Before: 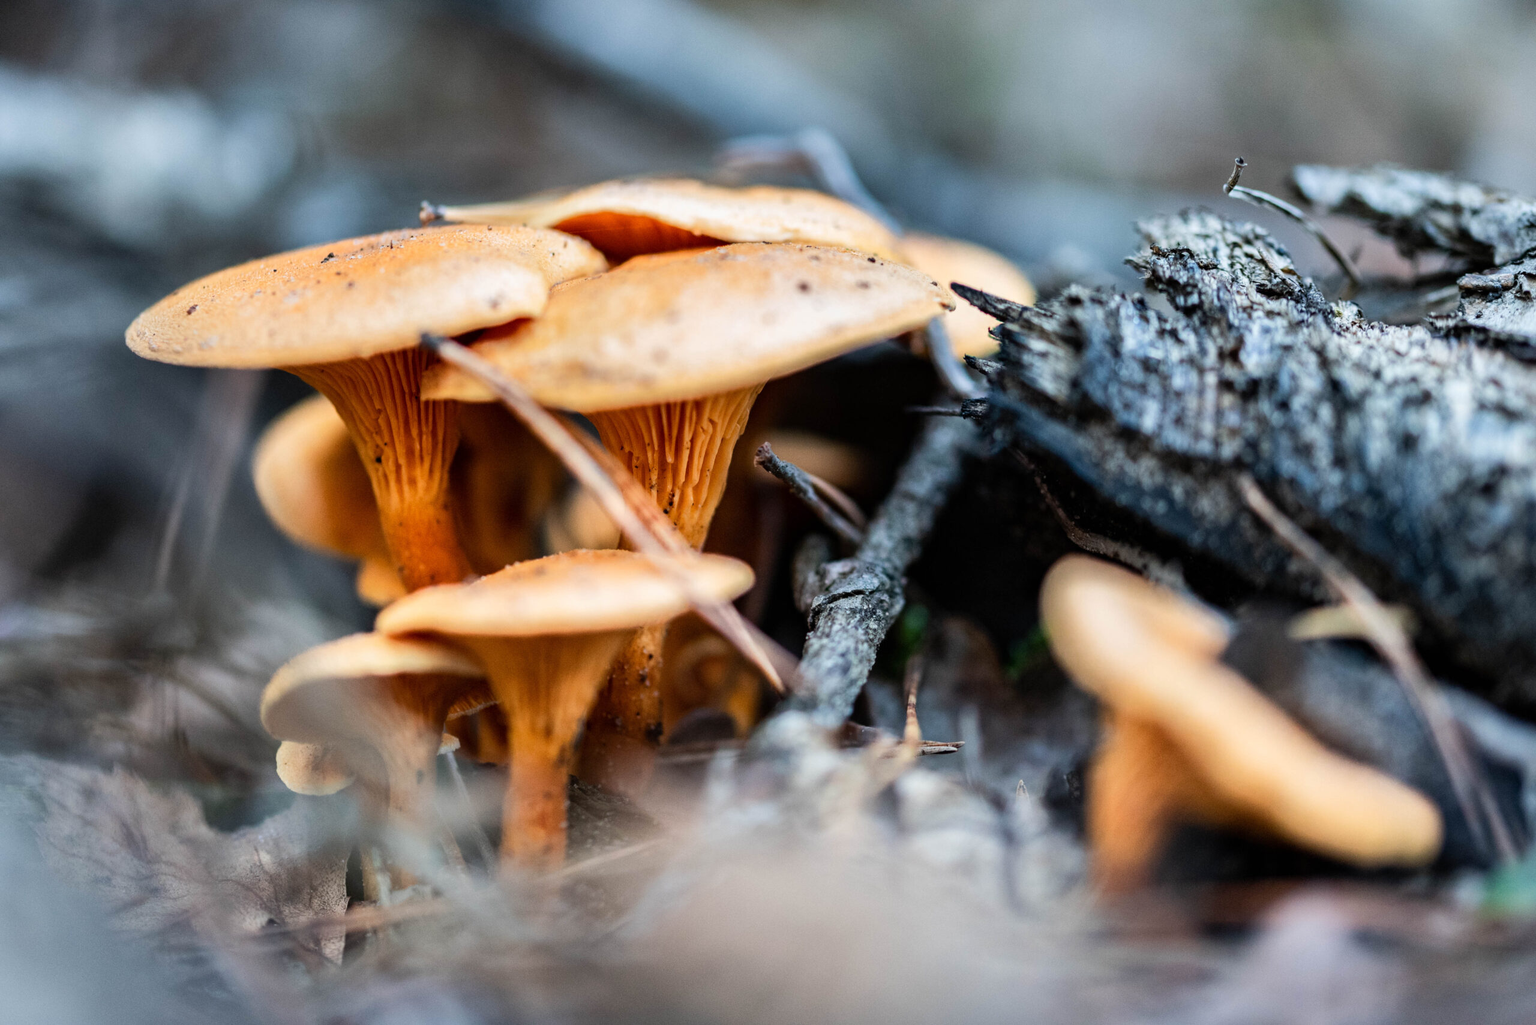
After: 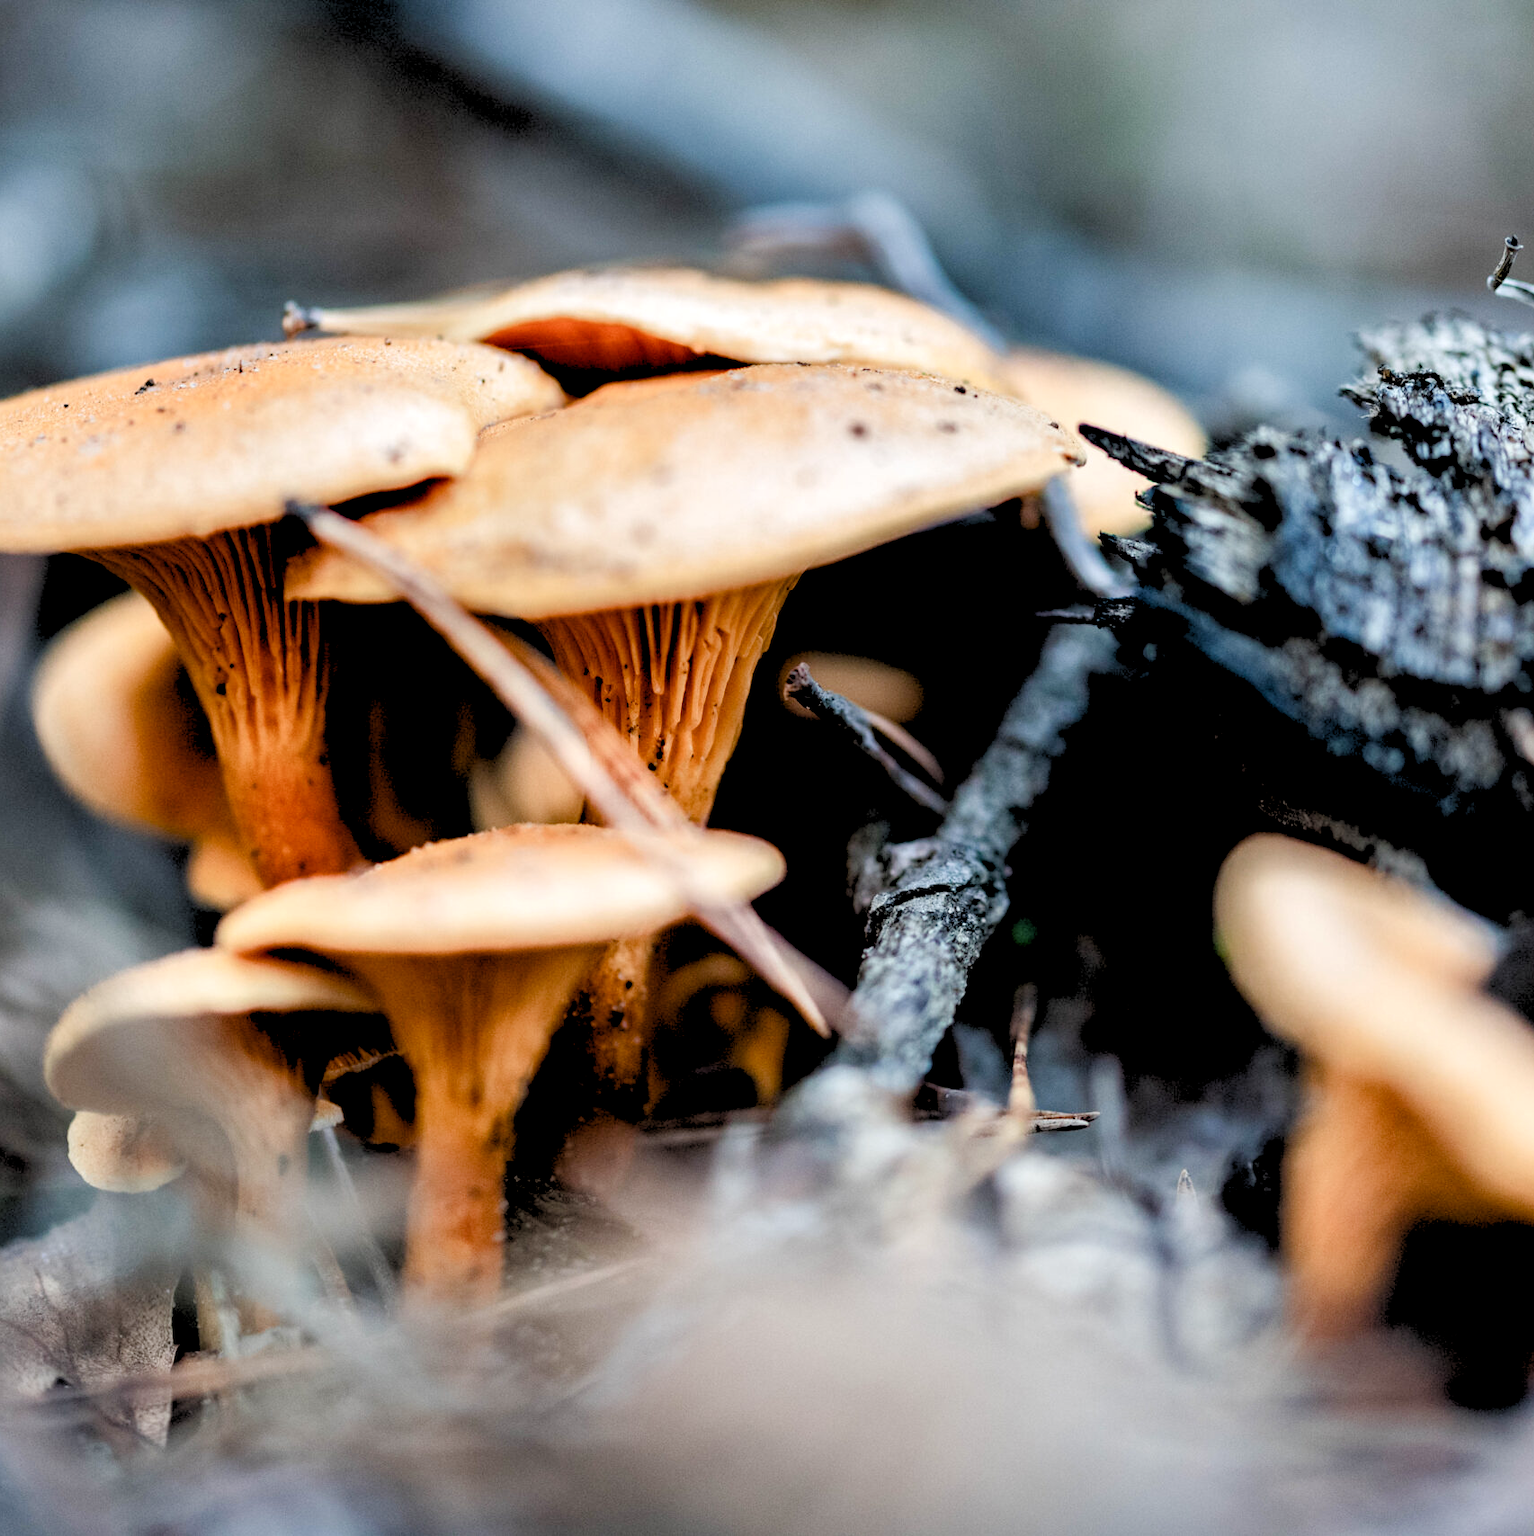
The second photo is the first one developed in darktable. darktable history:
color balance rgb: perceptual saturation grading › global saturation 20%, perceptual saturation grading › highlights -50%, perceptual saturation grading › shadows 30%
crop and rotate: left 15.055%, right 18.278%
rgb levels: levels [[0.029, 0.461, 0.922], [0, 0.5, 1], [0, 0.5, 1]]
